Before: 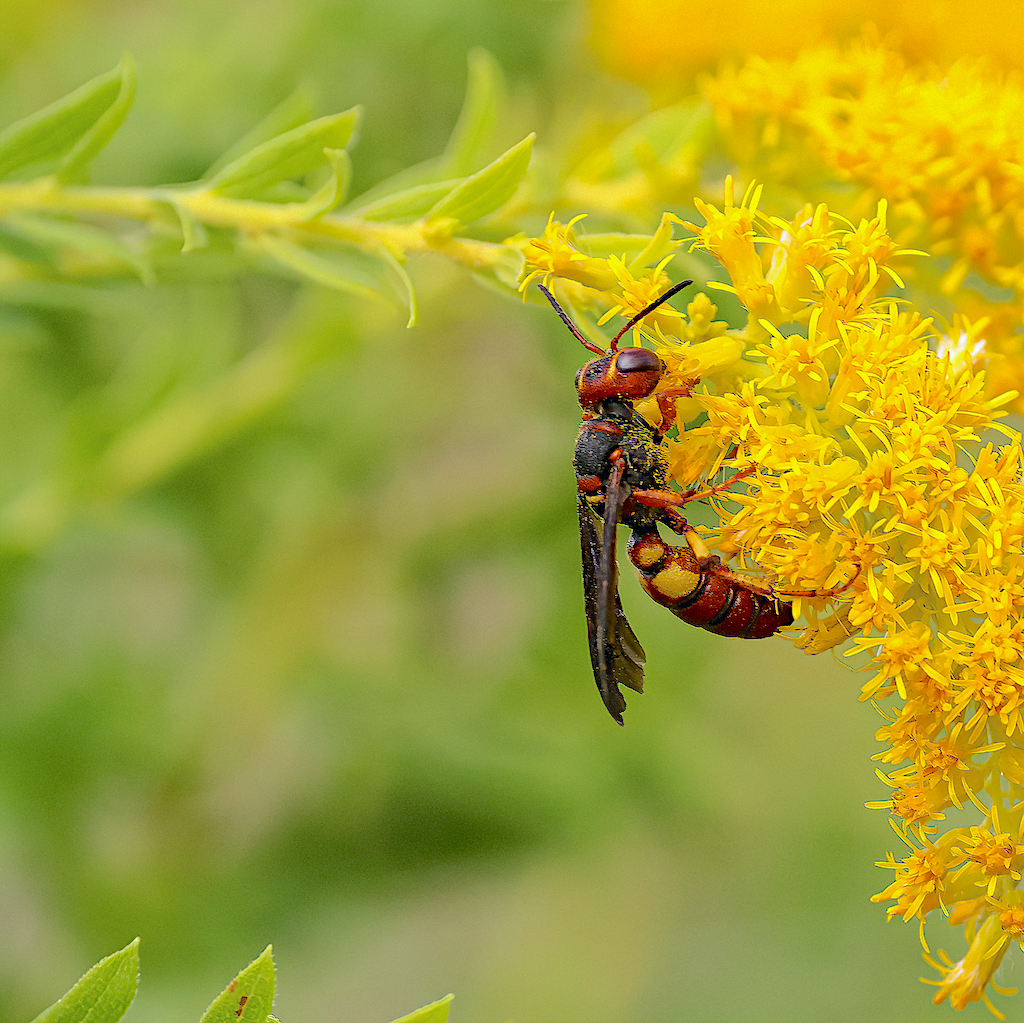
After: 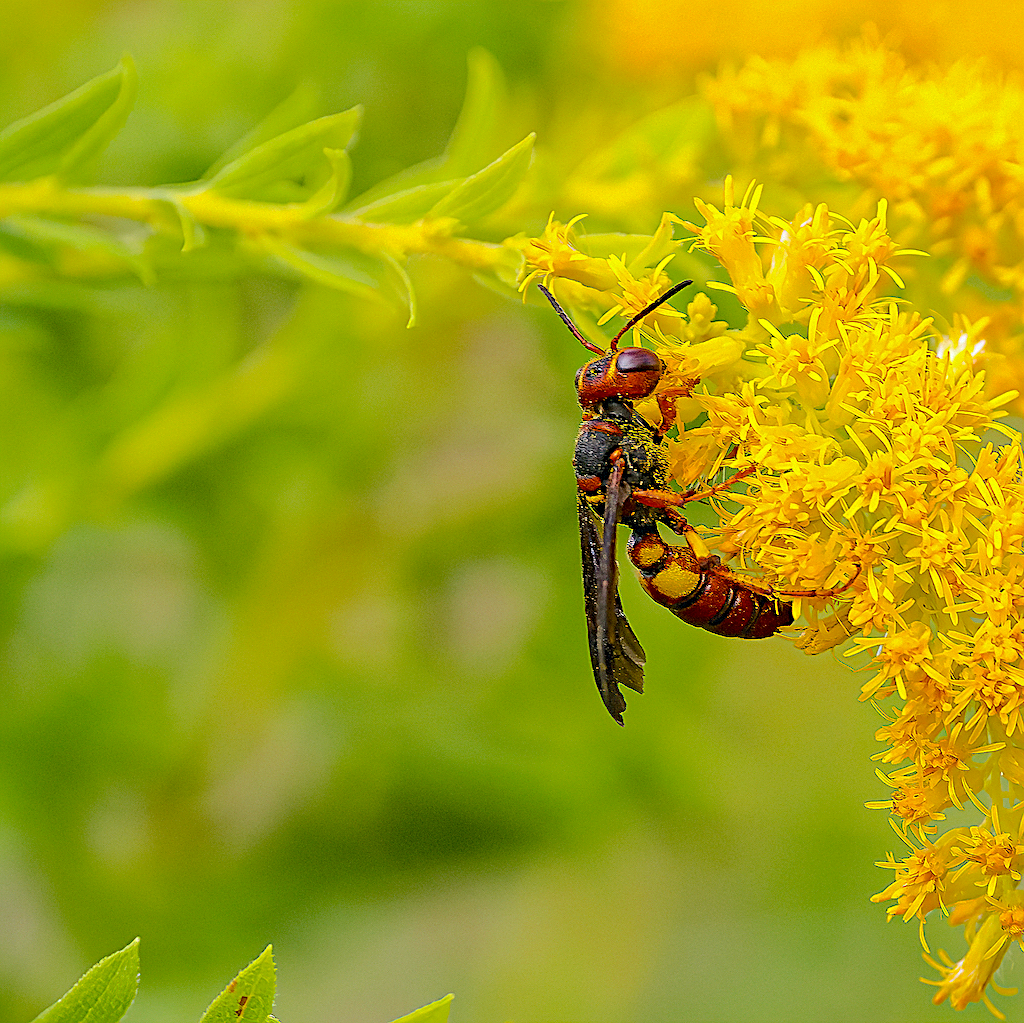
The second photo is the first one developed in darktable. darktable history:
color balance rgb: perceptual saturation grading › global saturation 20%, global vibrance 20%
sharpen: on, module defaults
exposure: compensate highlight preservation false
